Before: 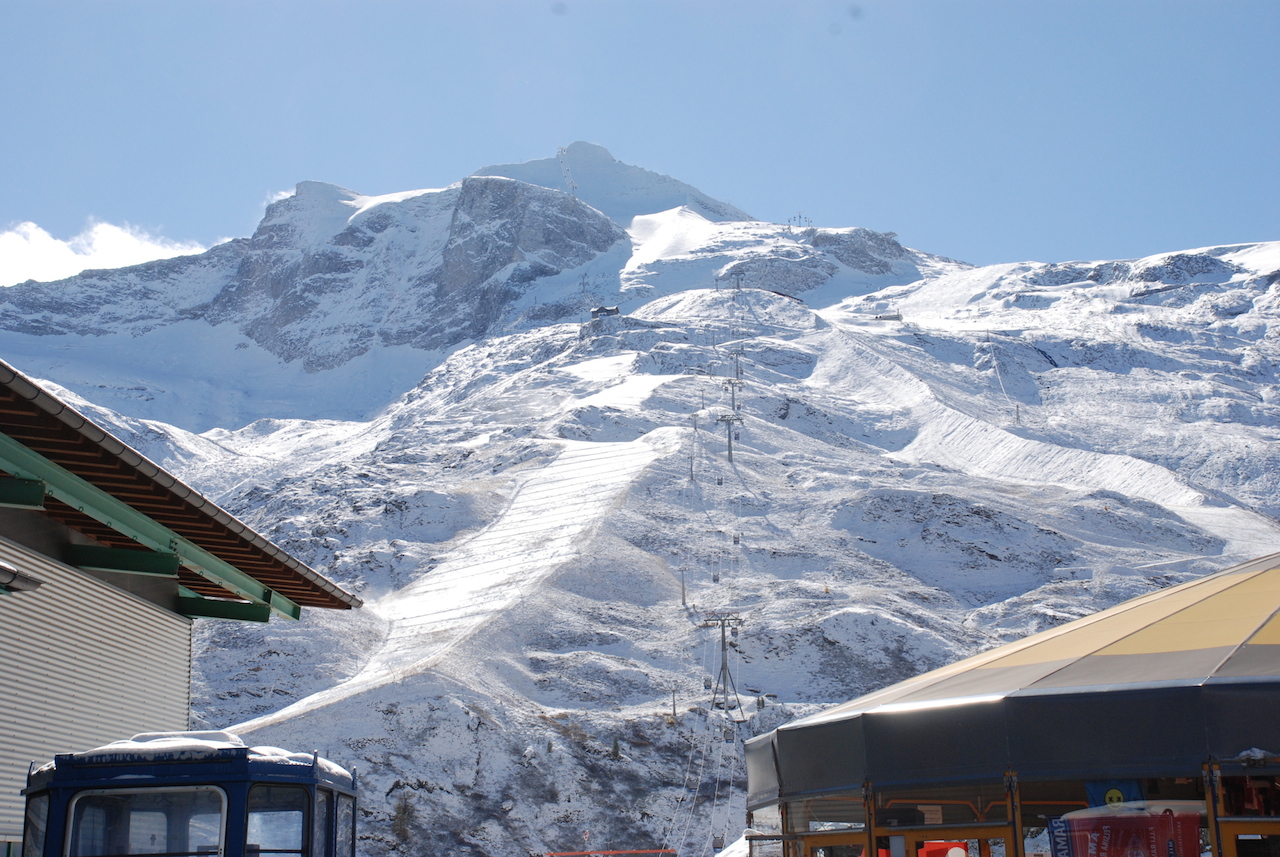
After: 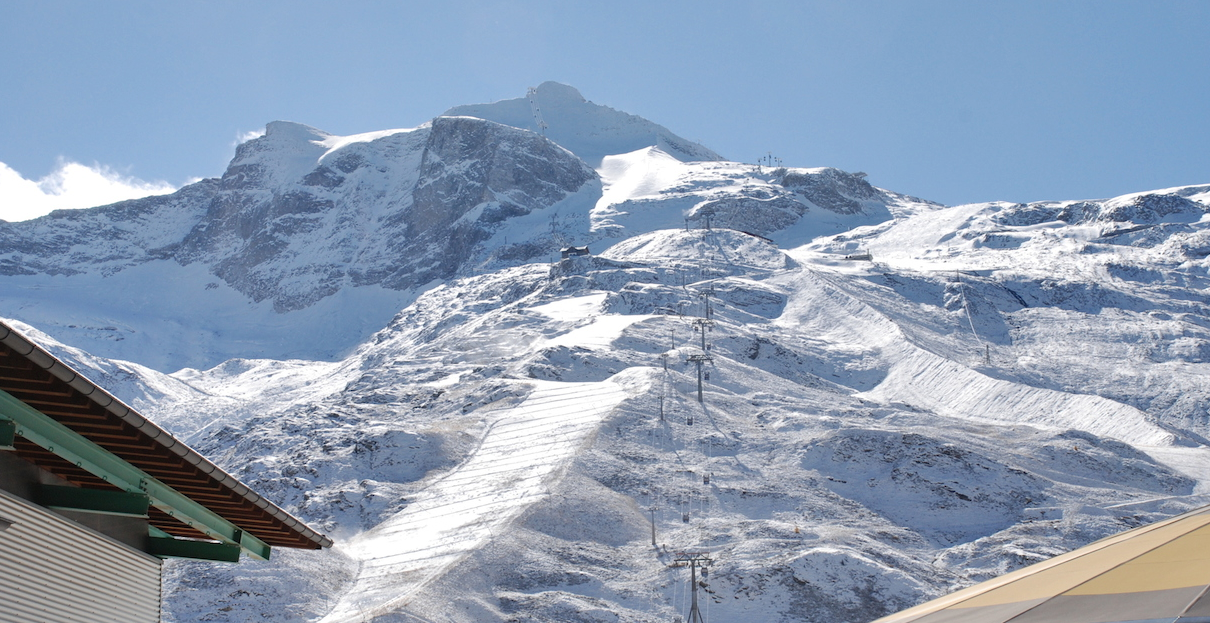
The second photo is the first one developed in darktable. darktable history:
shadows and highlights: soften with gaussian
crop: left 2.381%, top 7.027%, right 3.066%, bottom 20.177%
